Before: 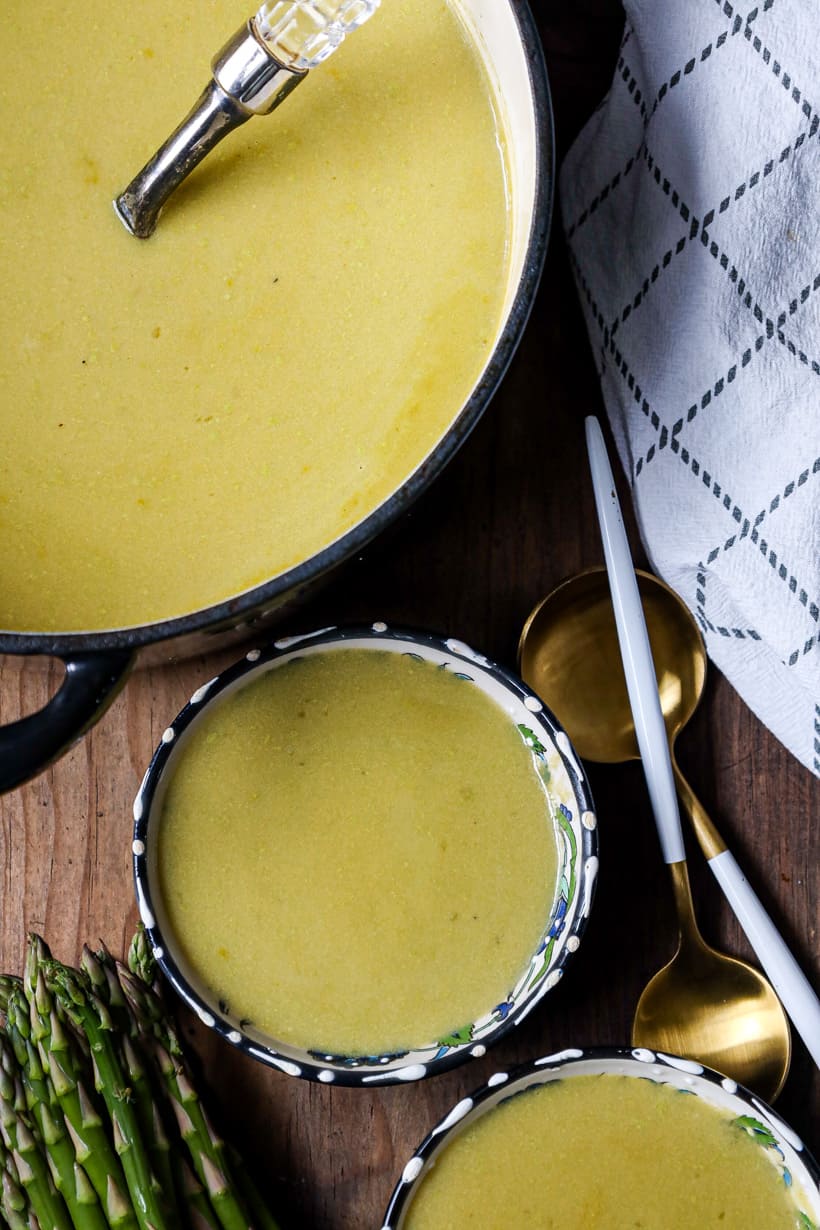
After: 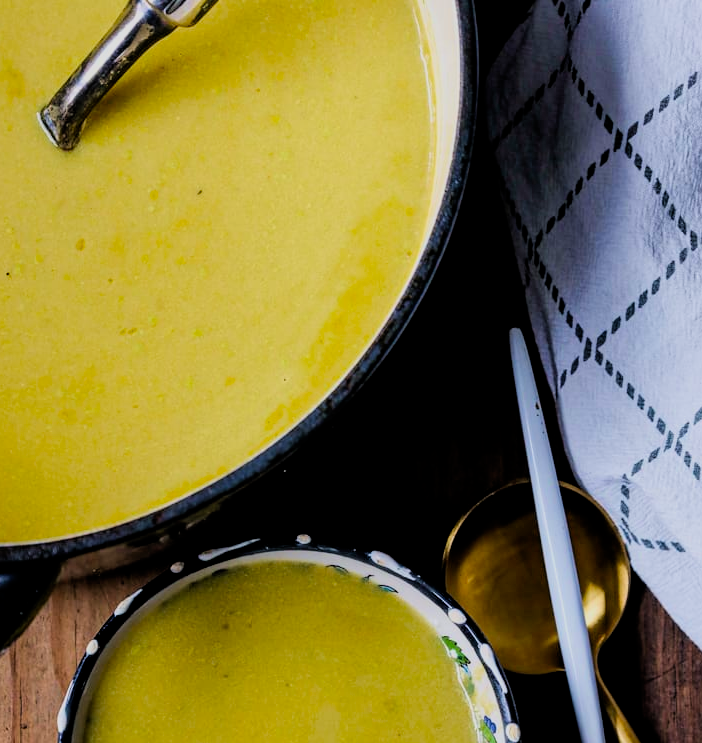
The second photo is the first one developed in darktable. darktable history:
velvia: on, module defaults
crop and rotate: left 9.345%, top 7.22%, right 4.982%, bottom 32.331%
filmic rgb: black relative exposure -7.6 EV, white relative exposure 4.64 EV, threshold 3 EV, target black luminance 0%, hardness 3.55, latitude 50.51%, contrast 1.033, highlights saturation mix 10%, shadows ↔ highlights balance -0.198%, color science v4 (2020), enable highlight reconstruction true
